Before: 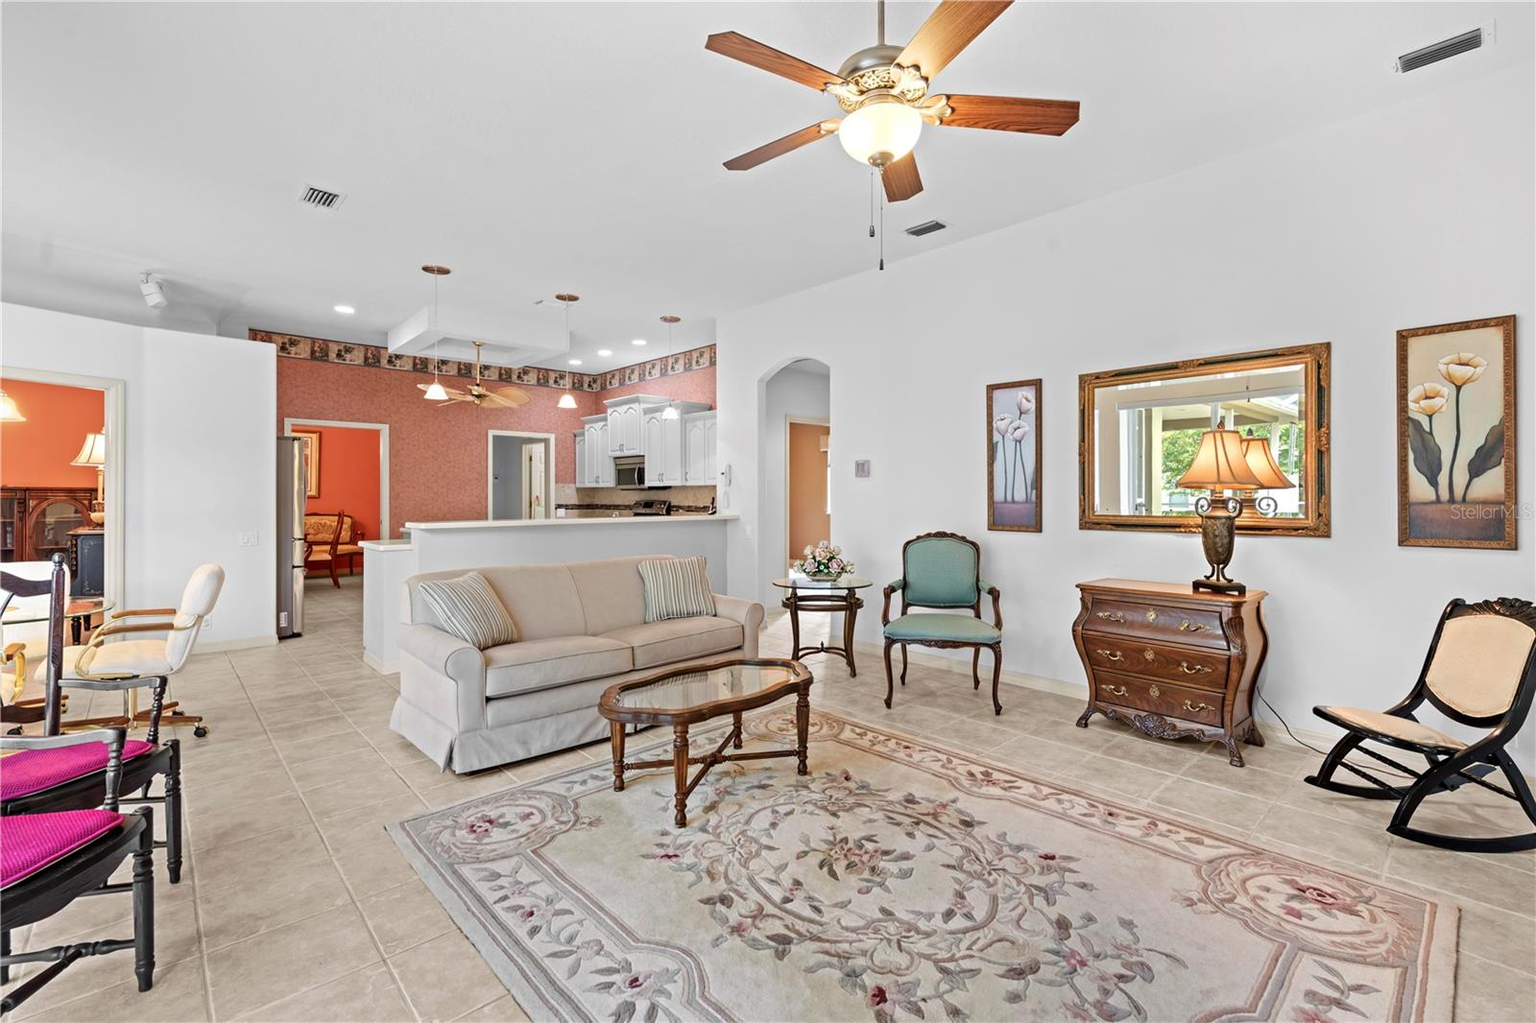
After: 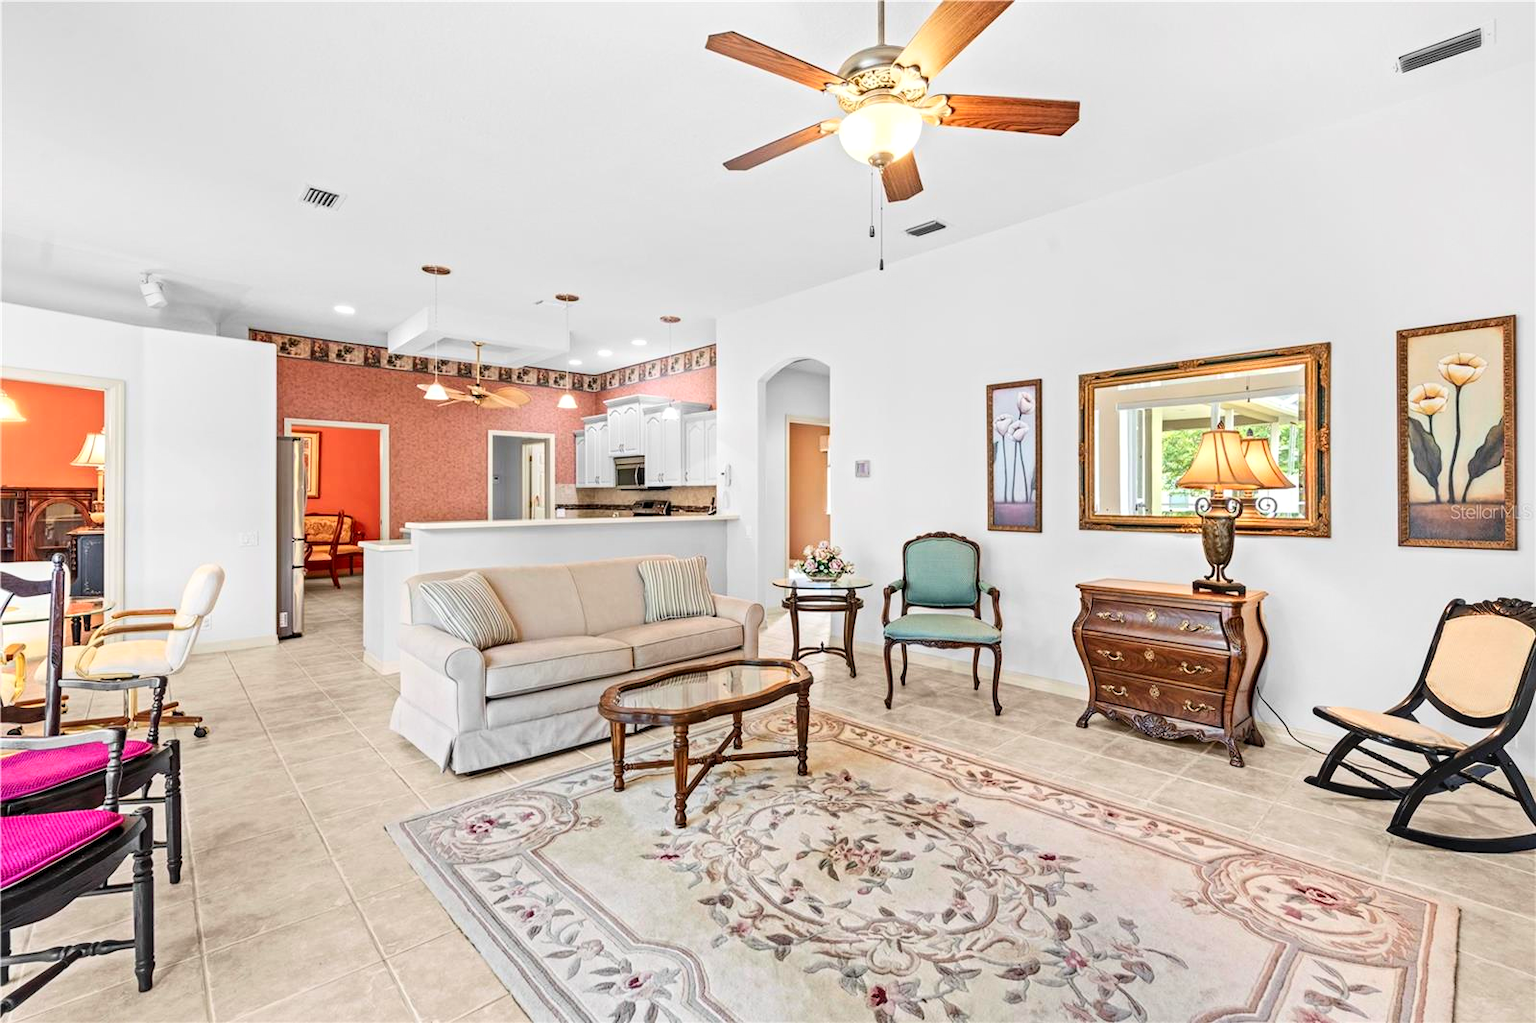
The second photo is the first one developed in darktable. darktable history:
contrast brightness saturation: contrast 0.203, brightness 0.157, saturation 0.217
local contrast: on, module defaults
